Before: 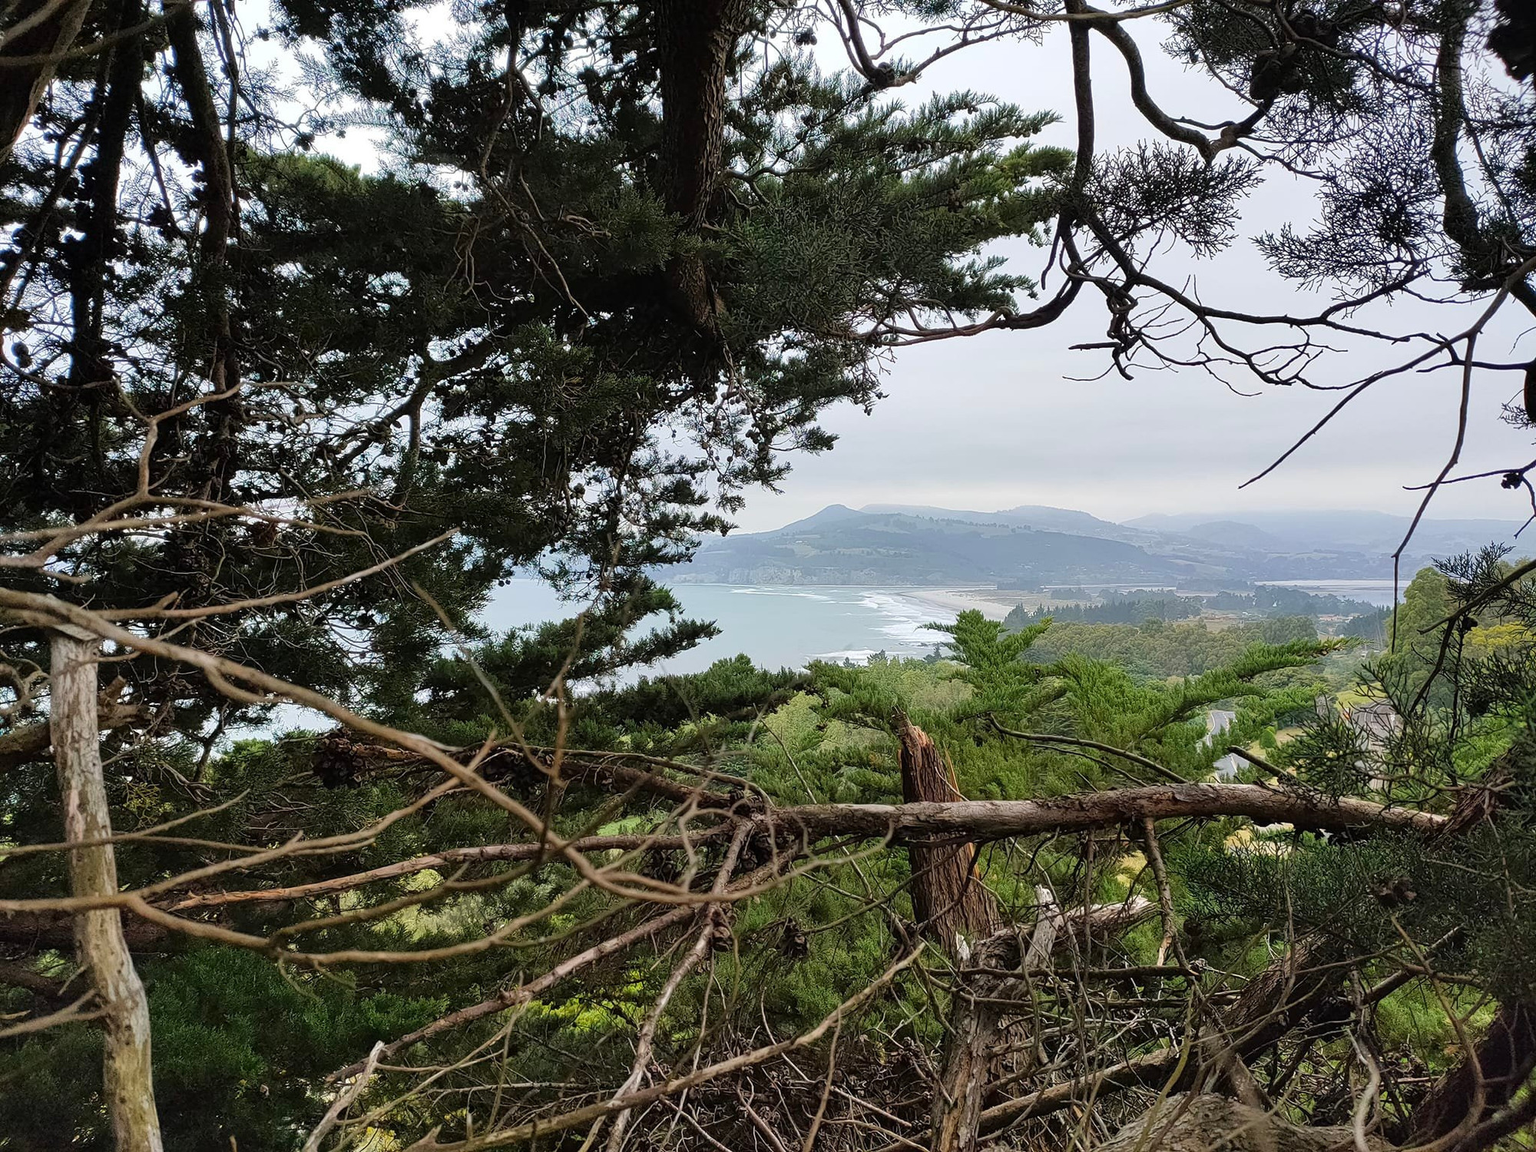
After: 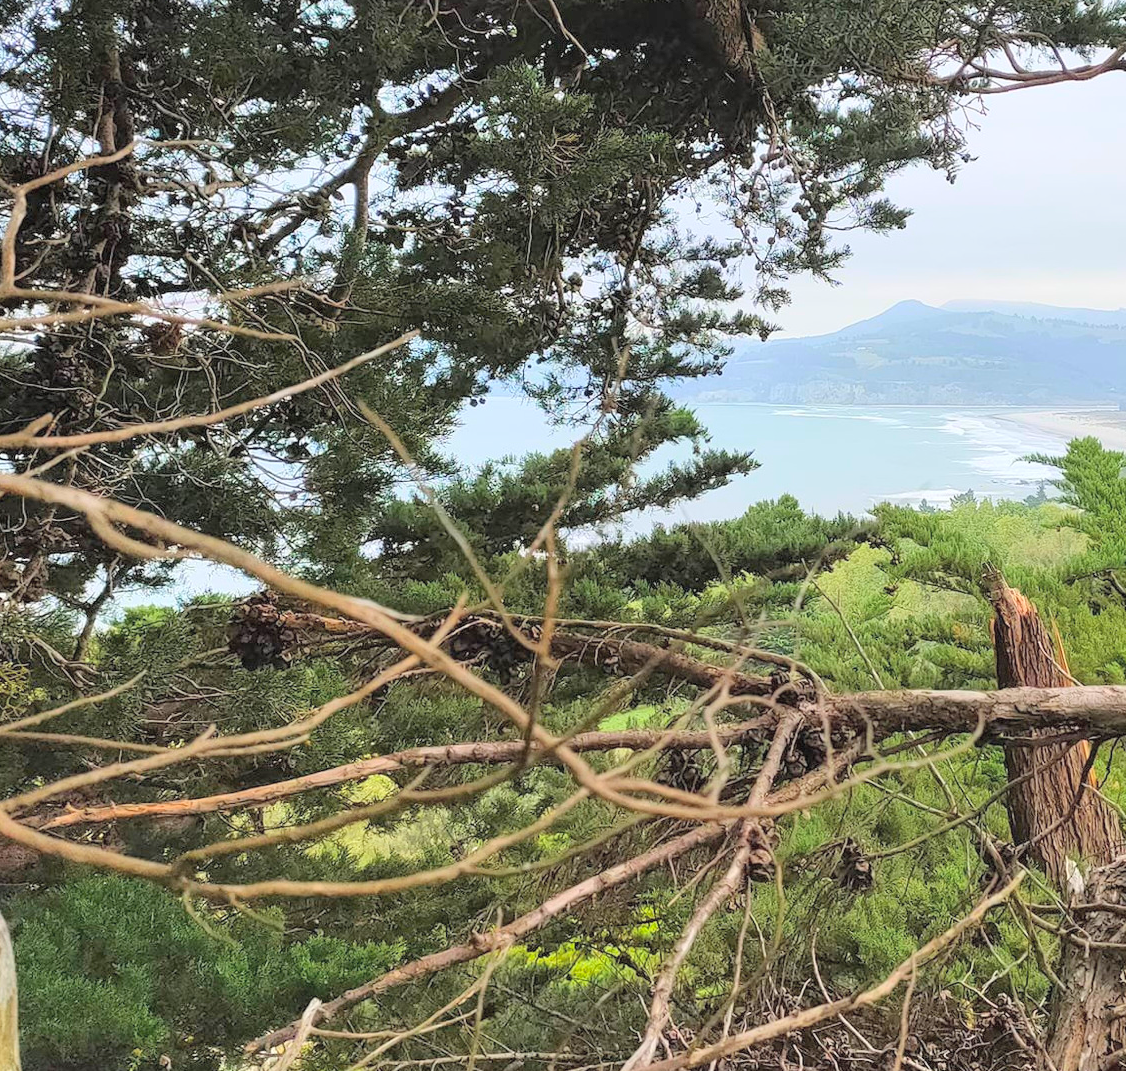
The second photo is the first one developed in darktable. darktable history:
crop: left 8.966%, top 23.852%, right 34.699%, bottom 4.703%
exposure: black level correction 0, exposure 1.45 EV, compensate exposure bias true, compensate highlight preservation false
global tonemap: drago (0.7, 100)
